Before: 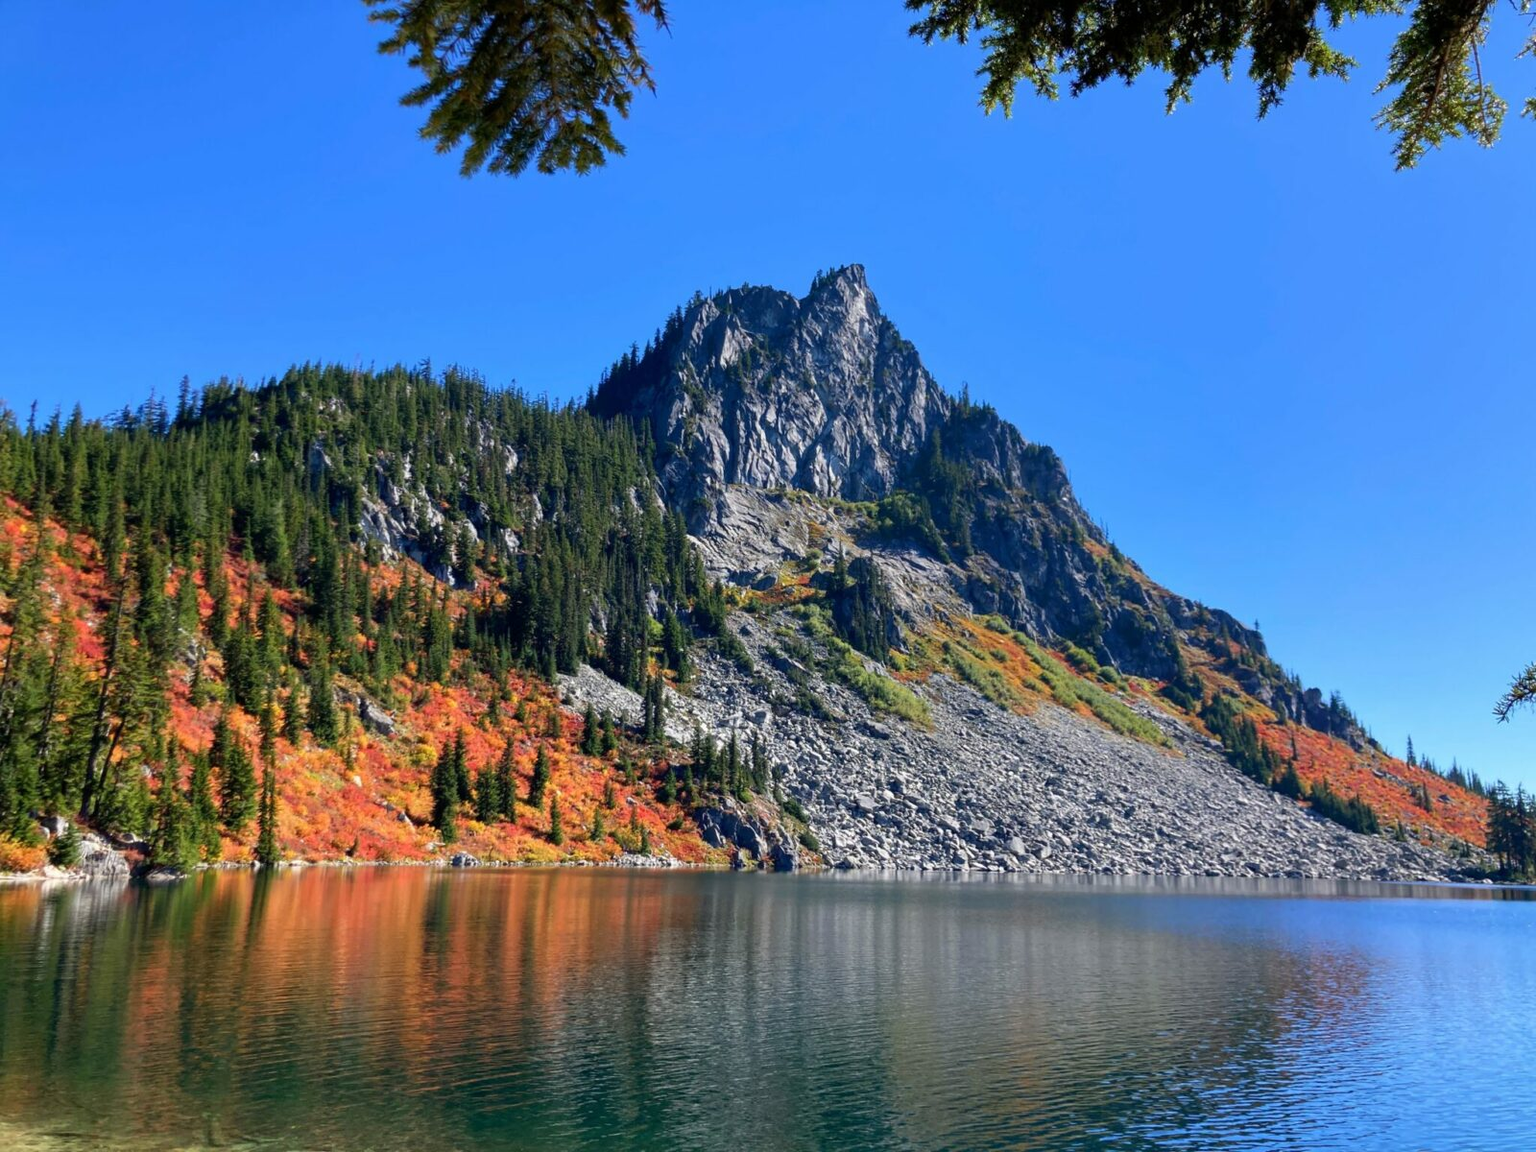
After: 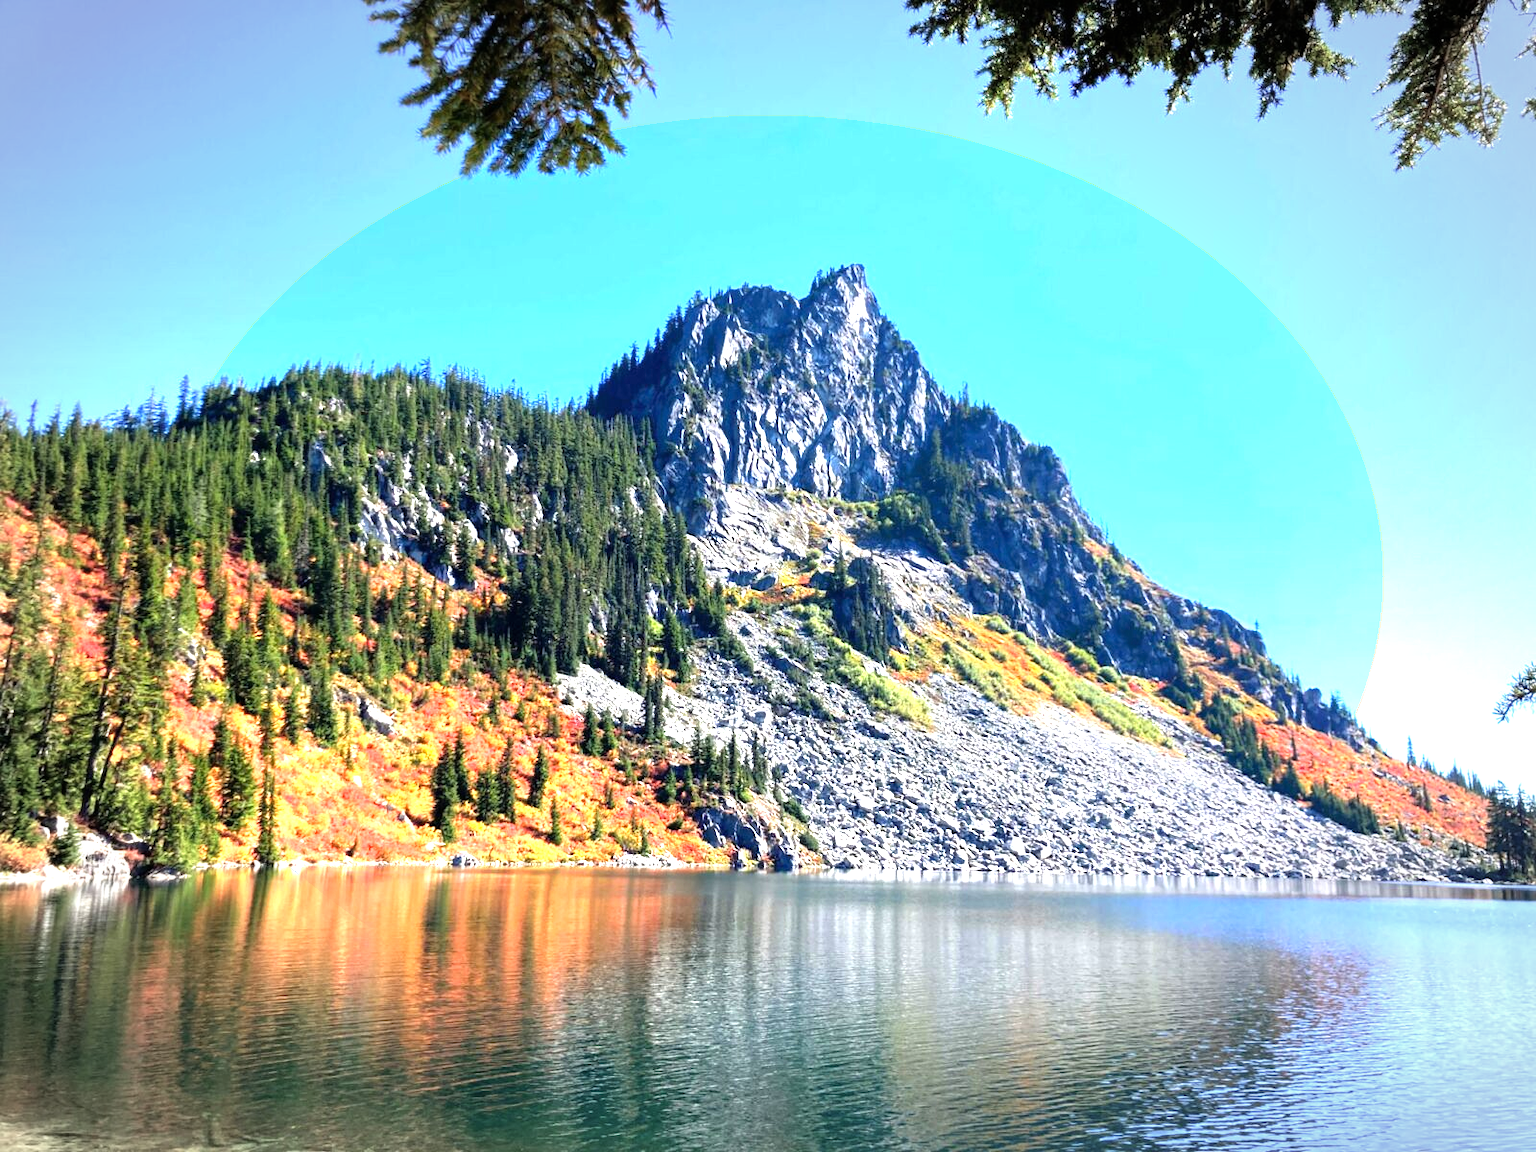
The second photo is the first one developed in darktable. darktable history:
exposure: black level correction 0, exposure 1 EV, compensate highlight preservation false
tone equalizer: -8 EV -0.769 EV, -7 EV -0.734 EV, -6 EV -0.59 EV, -5 EV -0.407 EV, -3 EV 0.401 EV, -2 EV 0.6 EV, -1 EV 0.698 EV, +0 EV 0.781 EV
vignetting: automatic ratio true, unbound false
